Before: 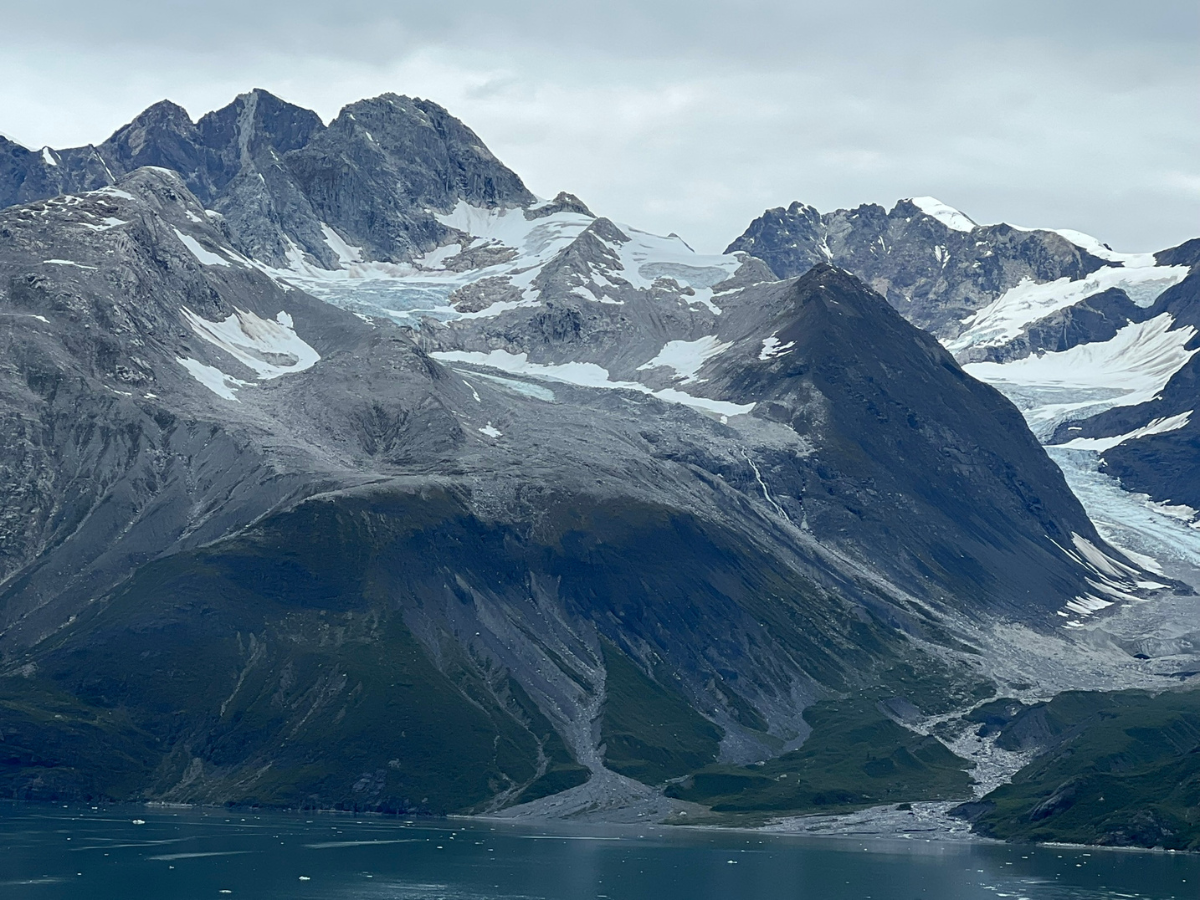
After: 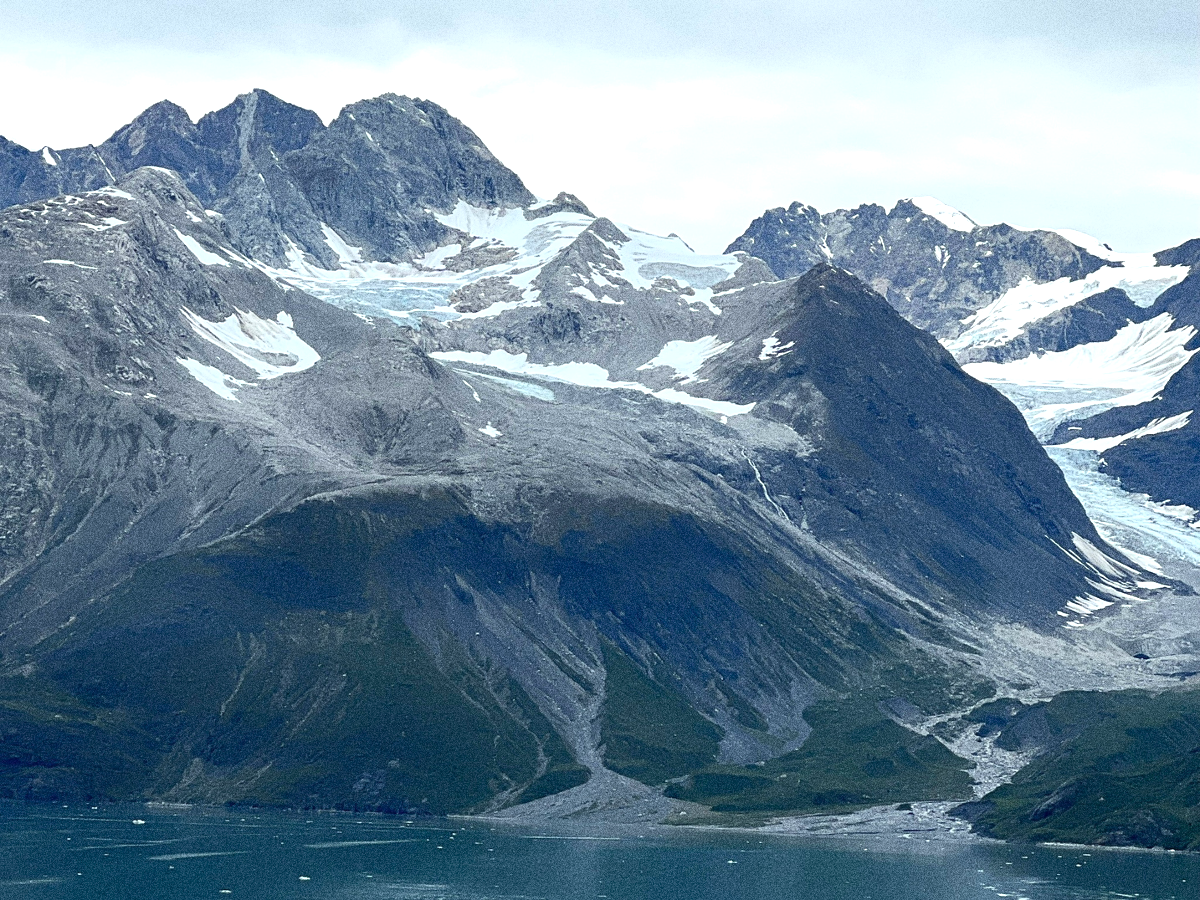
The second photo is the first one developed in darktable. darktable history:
grain: coarseness 10.62 ISO, strength 55.56%
exposure: exposure 0.6 EV, compensate highlight preservation false
